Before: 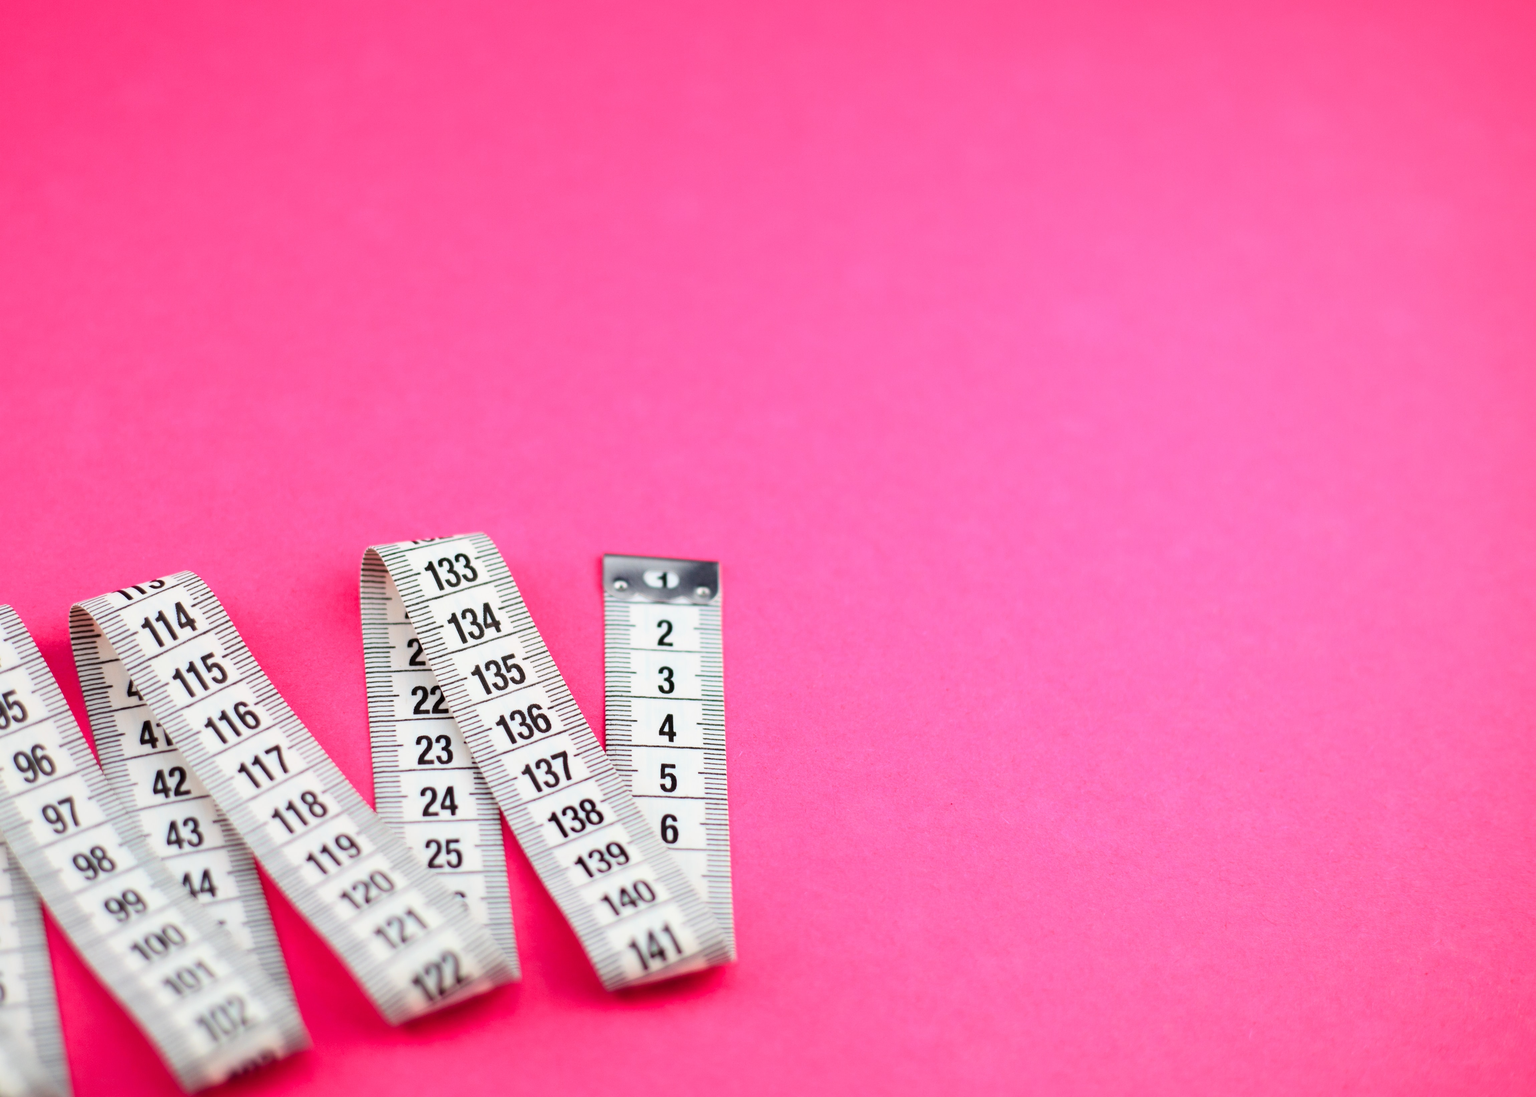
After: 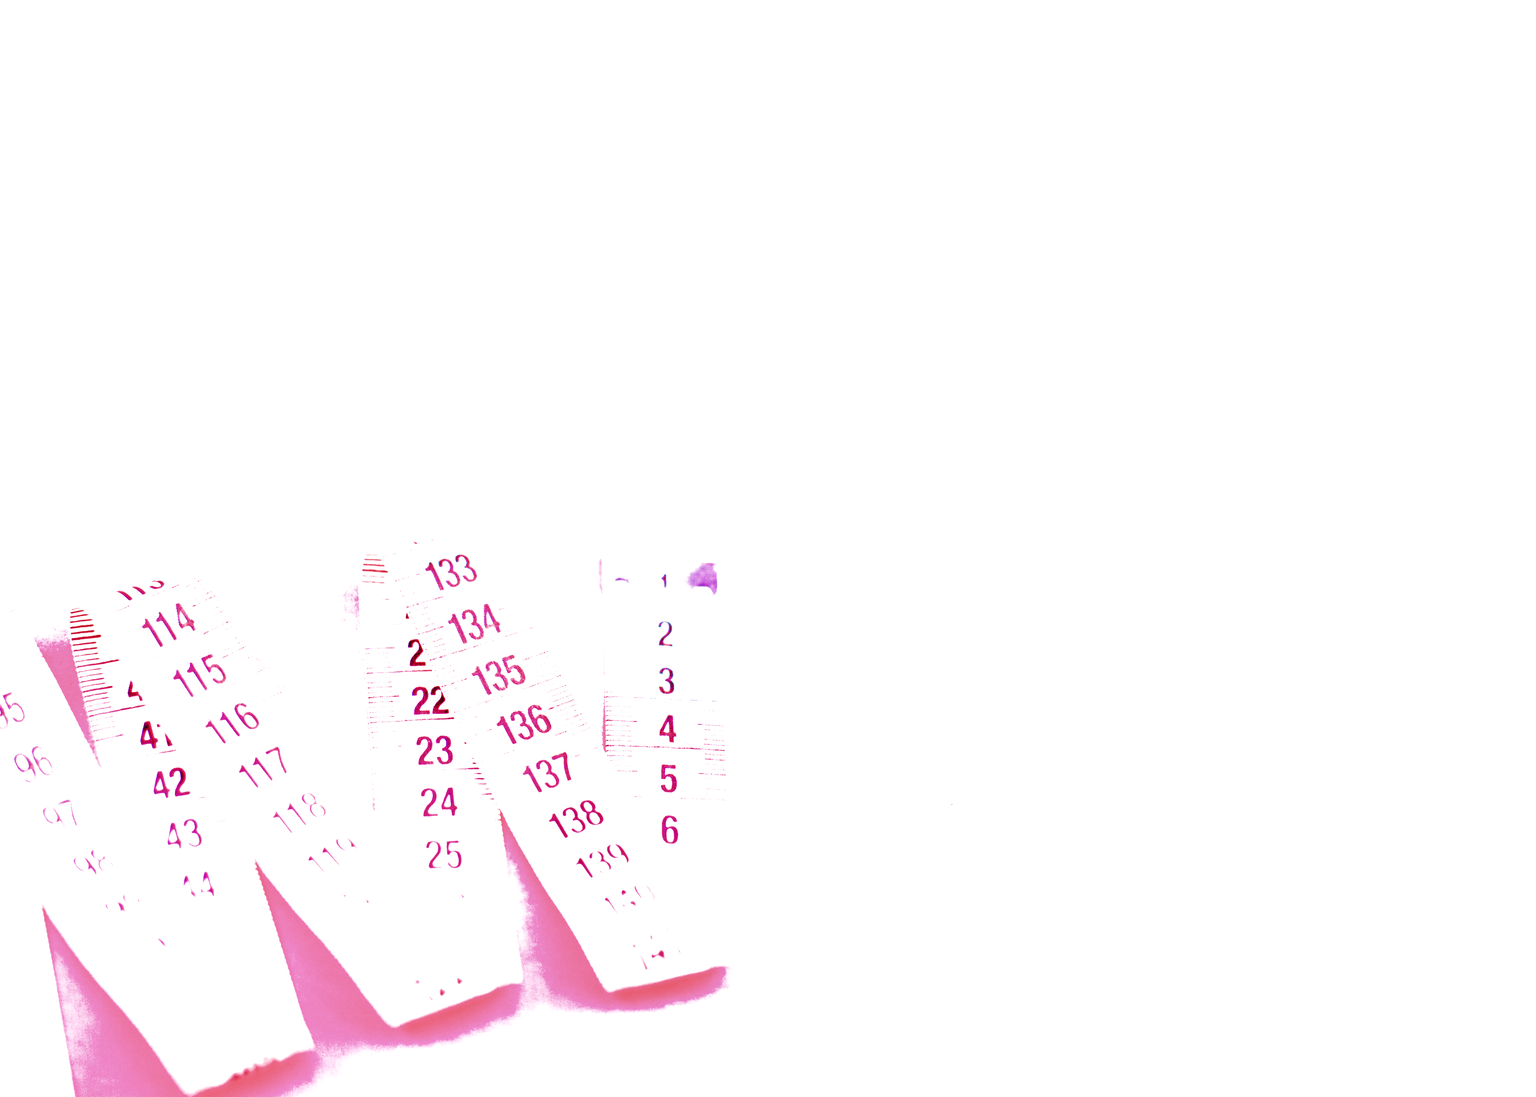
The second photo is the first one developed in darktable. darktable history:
local contrast: detail 150%
color calibration: x 0.372, y 0.386, temperature 4283.97 K
exposure: black level correction 0, exposure 1.388 EV, compensate exposure bias true, compensate highlight preservation false
filmic rgb: black relative exposure -11.35 EV, white relative exposure 3.22 EV, hardness 6.76, color science v6 (2022)
haze removal: compatibility mode true, adaptive false
highlight reconstruction: iterations 1, diameter of reconstruction 64 px
white balance: red 2.229, blue 1.46
velvia: strength 27%
color balance rgb: linear chroma grading › global chroma 42%, perceptual saturation grading › global saturation 42%, perceptual brilliance grading › global brilliance 25%, global vibrance 33%
